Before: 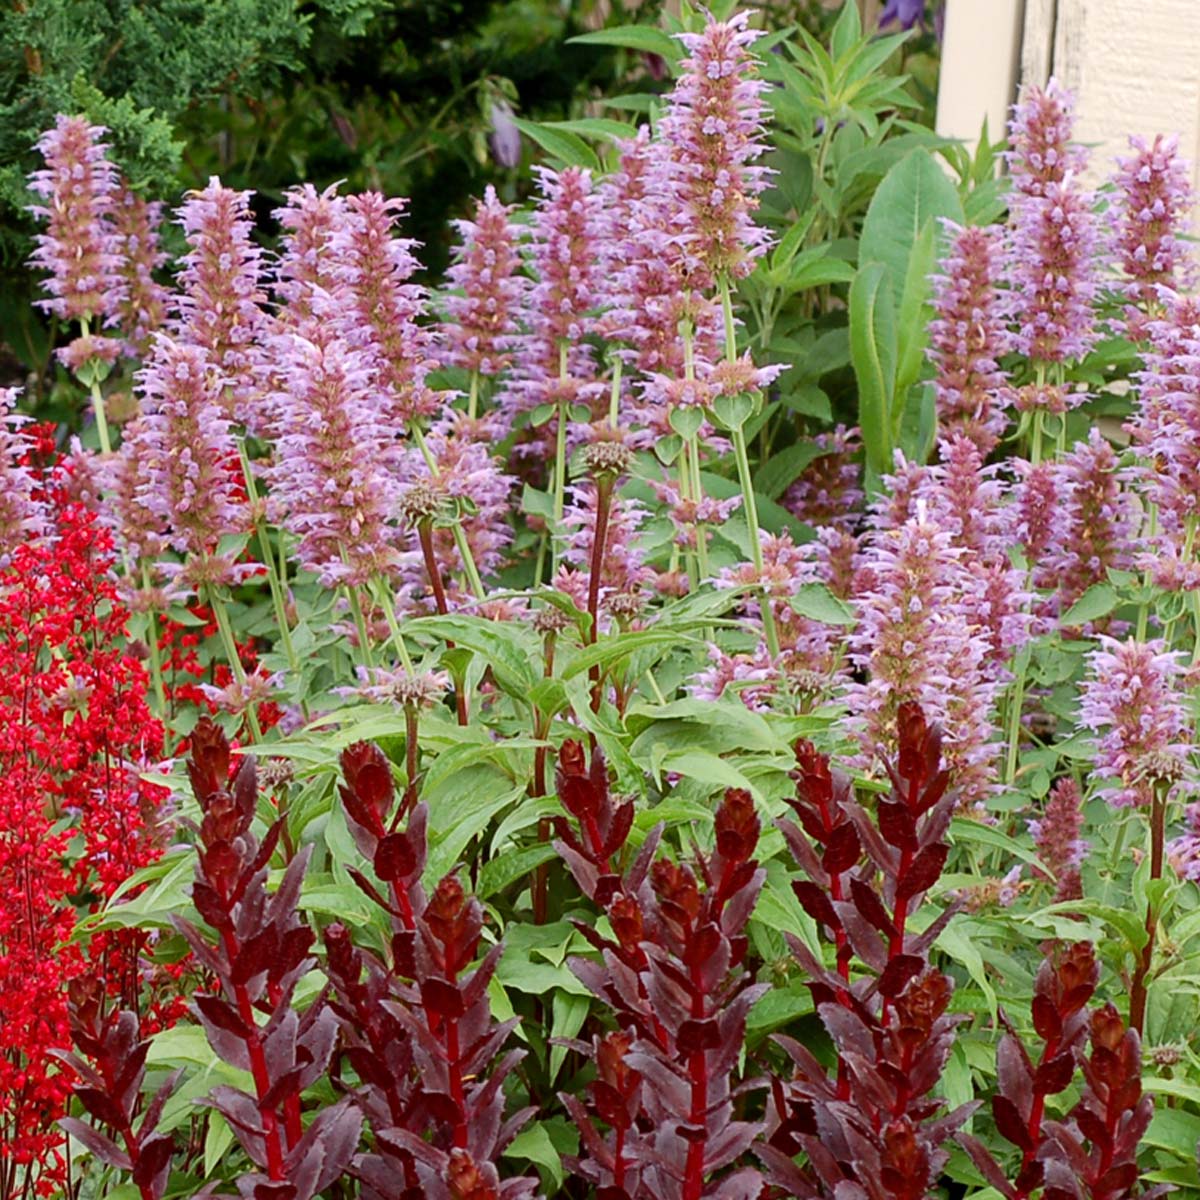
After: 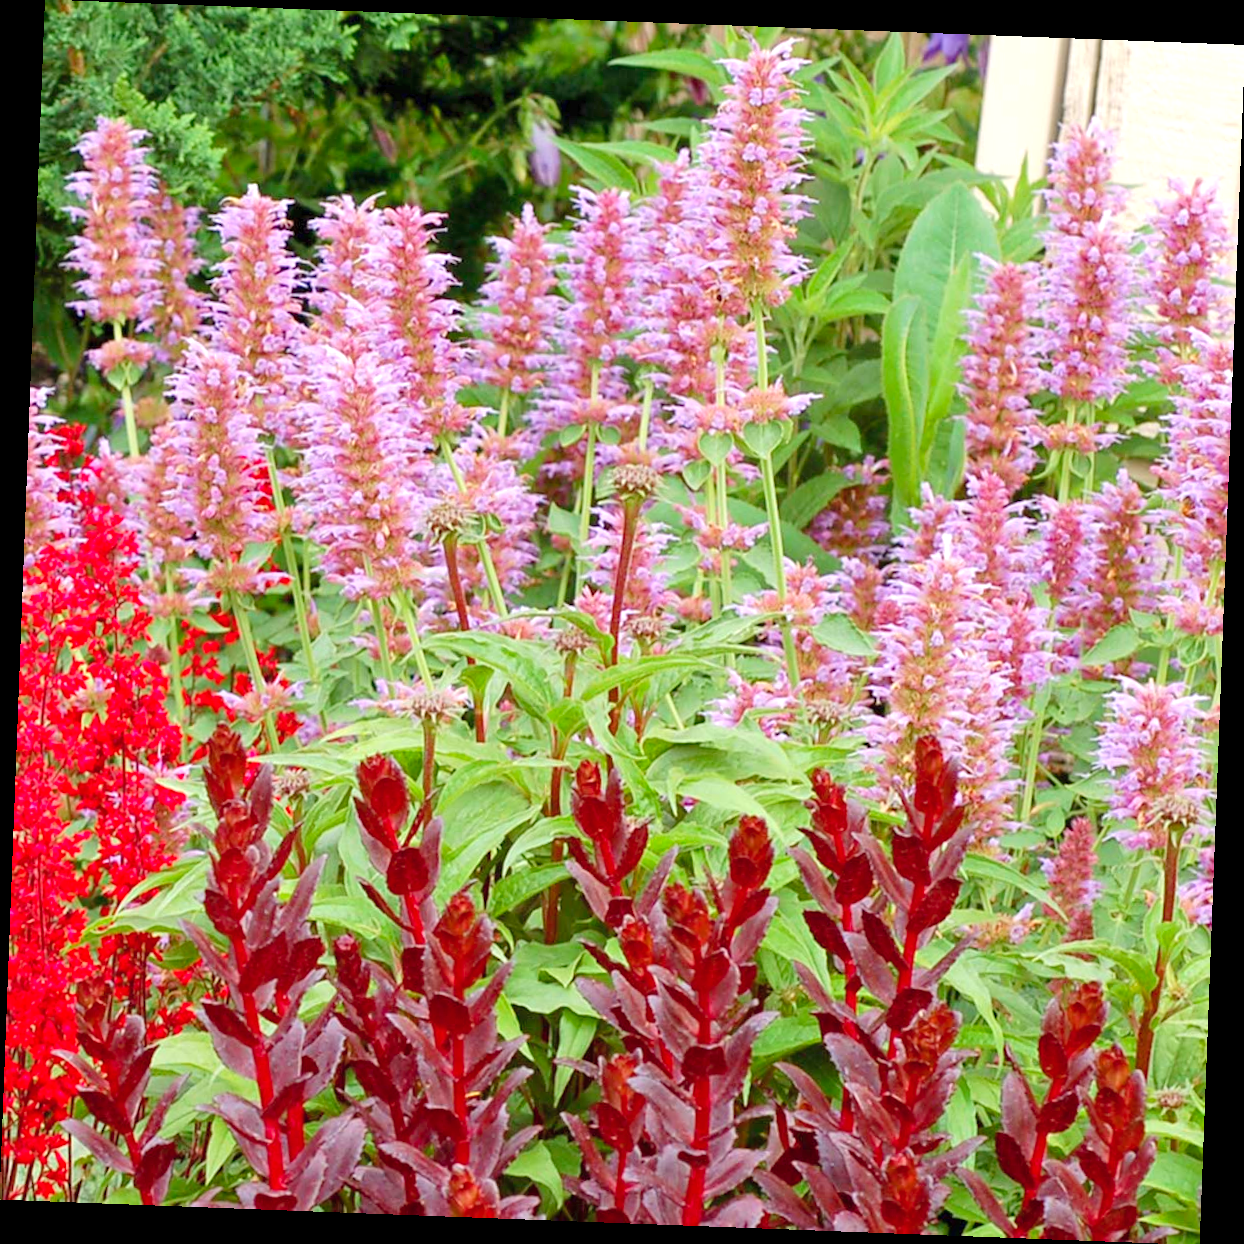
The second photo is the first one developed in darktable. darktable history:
tone equalizer: -8 EV 0.25 EV, -7 EV 0.417 EV, -6 EV 0.417 EV, -5 EV 0.25 EV, -3 EV -0.25 EV, -2 EV -0.417 EV, -1 EV -0.417 EV, +0 EV -0.25 EV, edges refinement/feathering 500, mask exposure compensation -1.57 EV, preserve details guided filter
contrast brightness saturation: contrast 0.03, brightness 0.06, saturation 0.13
rotate and perspective: rotation 2.17°, automatic cropping off
color balance rgb: contrast -10%
levels: levels [0, 0.394, 0.787]
